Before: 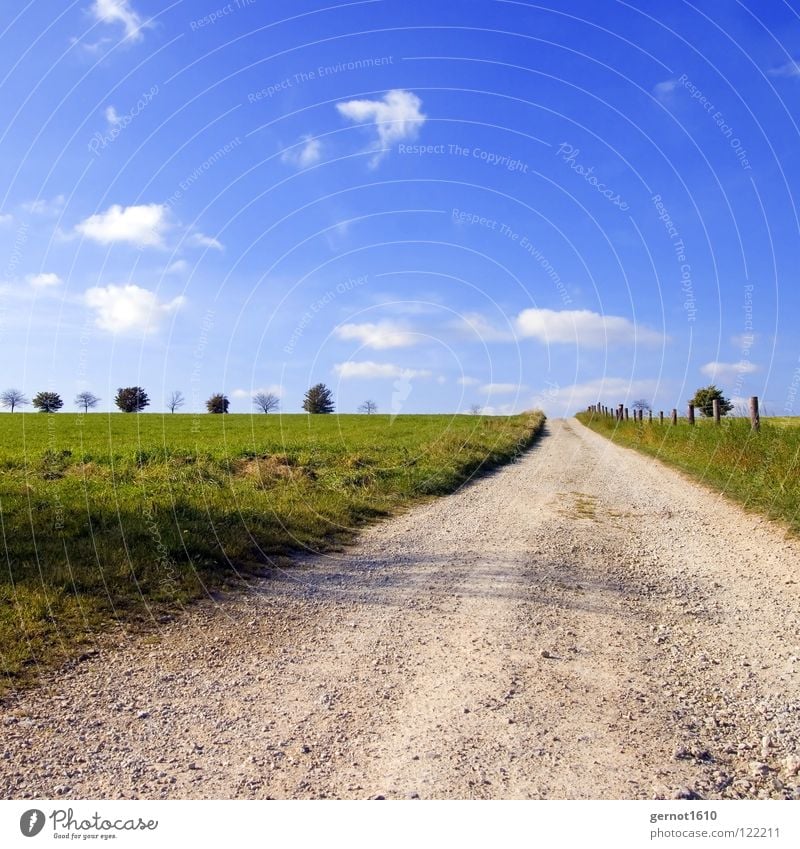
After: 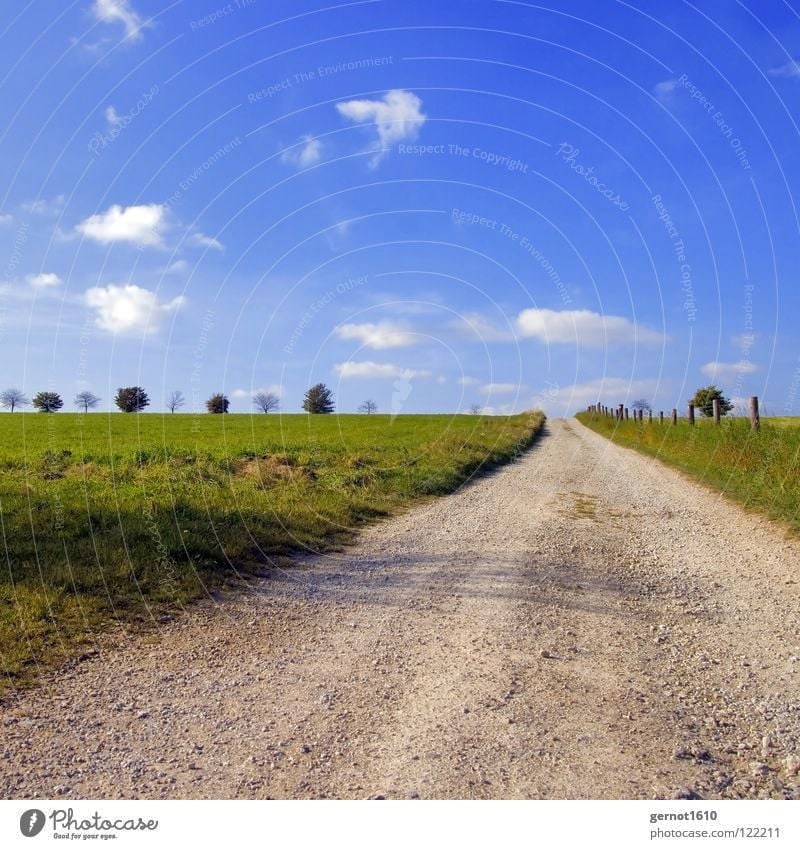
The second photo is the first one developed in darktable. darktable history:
shadows and highlights: shadows 39.92, highlights -59.79
